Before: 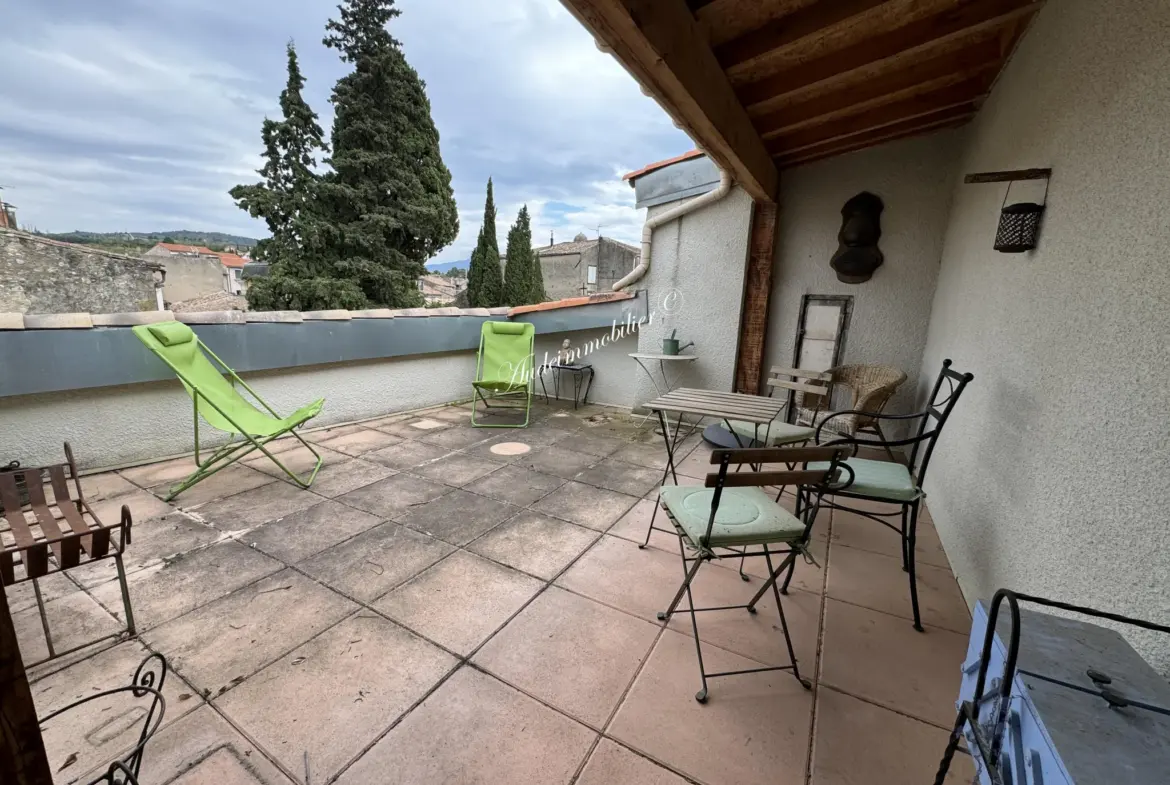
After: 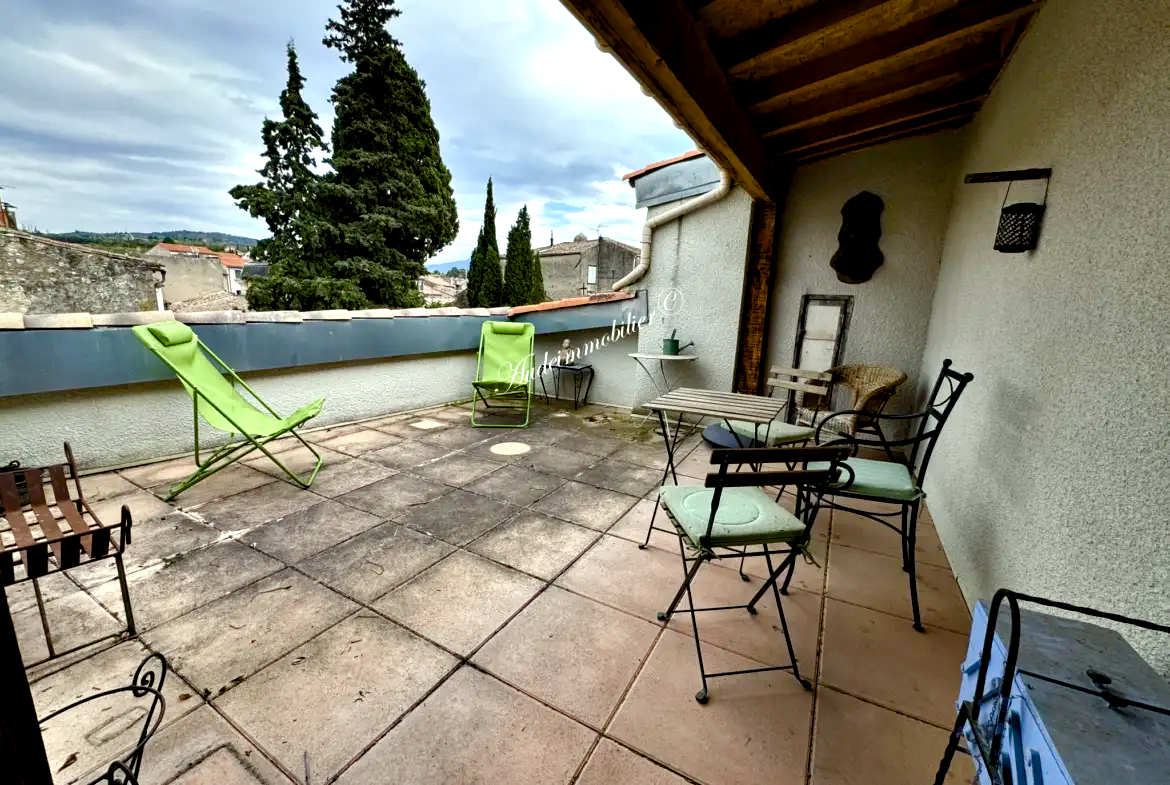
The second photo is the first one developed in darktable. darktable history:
color balance rgb: highlights gain › chroma 0.237%, highlights gain › hue 332.88°, perceptual saturation grading › global saturation 20%, perceptual saturation grading › highlights -50.09%, perceptual saturation grading › shadows 30.204%, global vibrance 50.504%
contrast equalizer: y [[0.6 ×6], [0.55 ×6], [0 ×6], [0 ×6], [0 ×6]]
color correction: highlights a* -4.82, highlights b* 5.03, saturation 0.959
